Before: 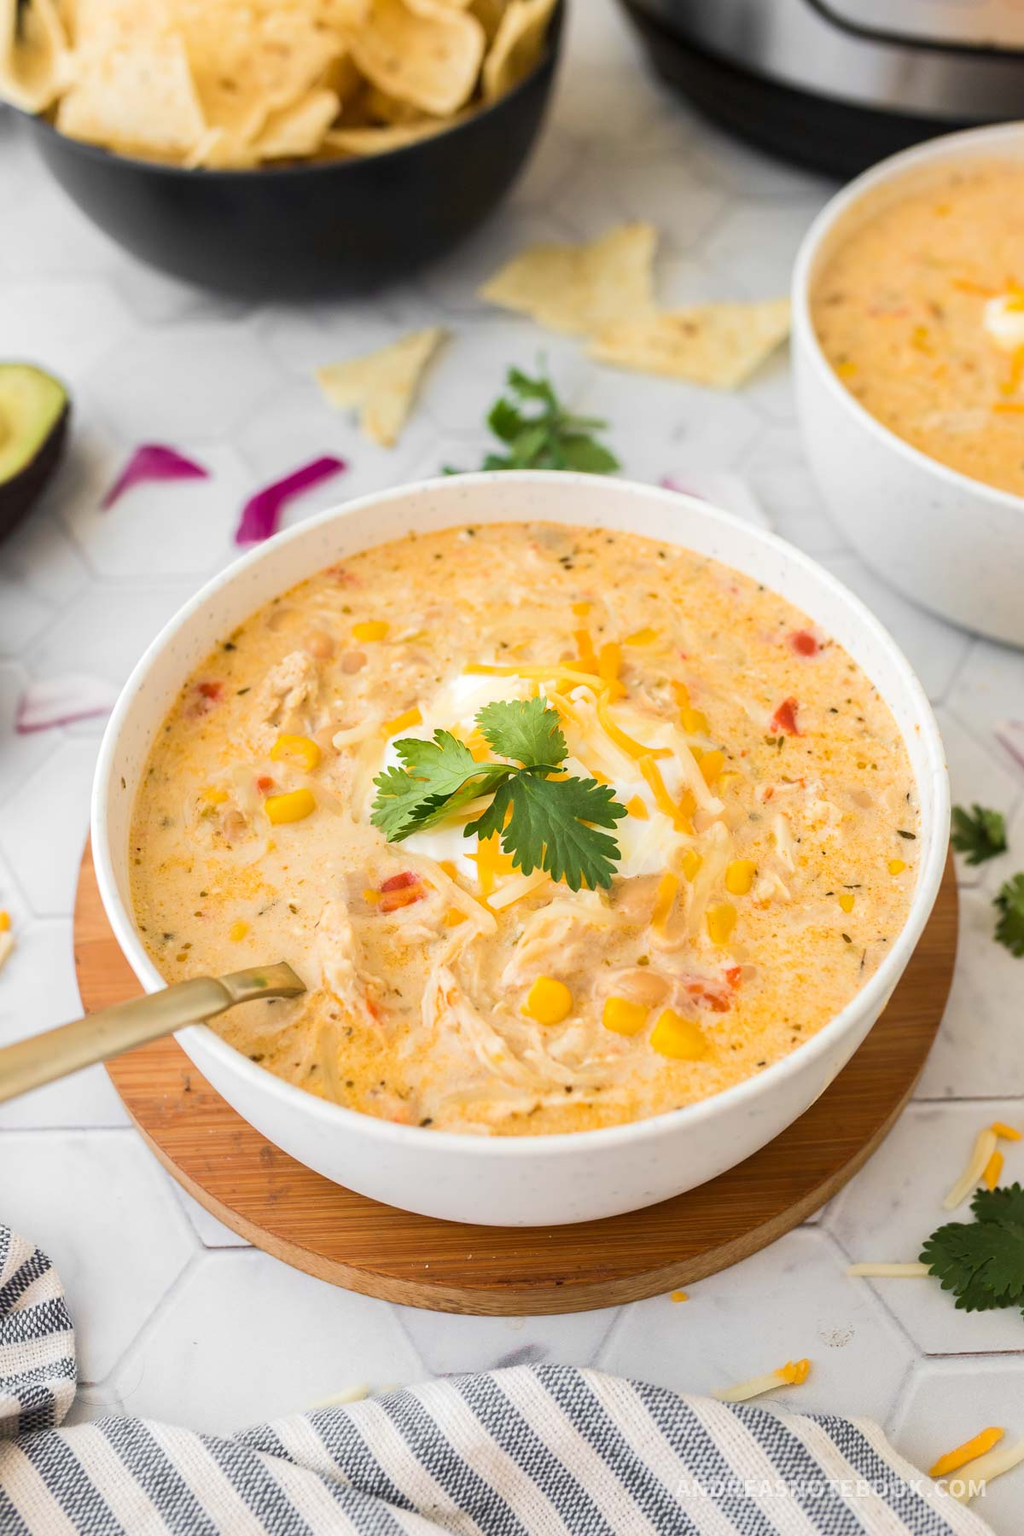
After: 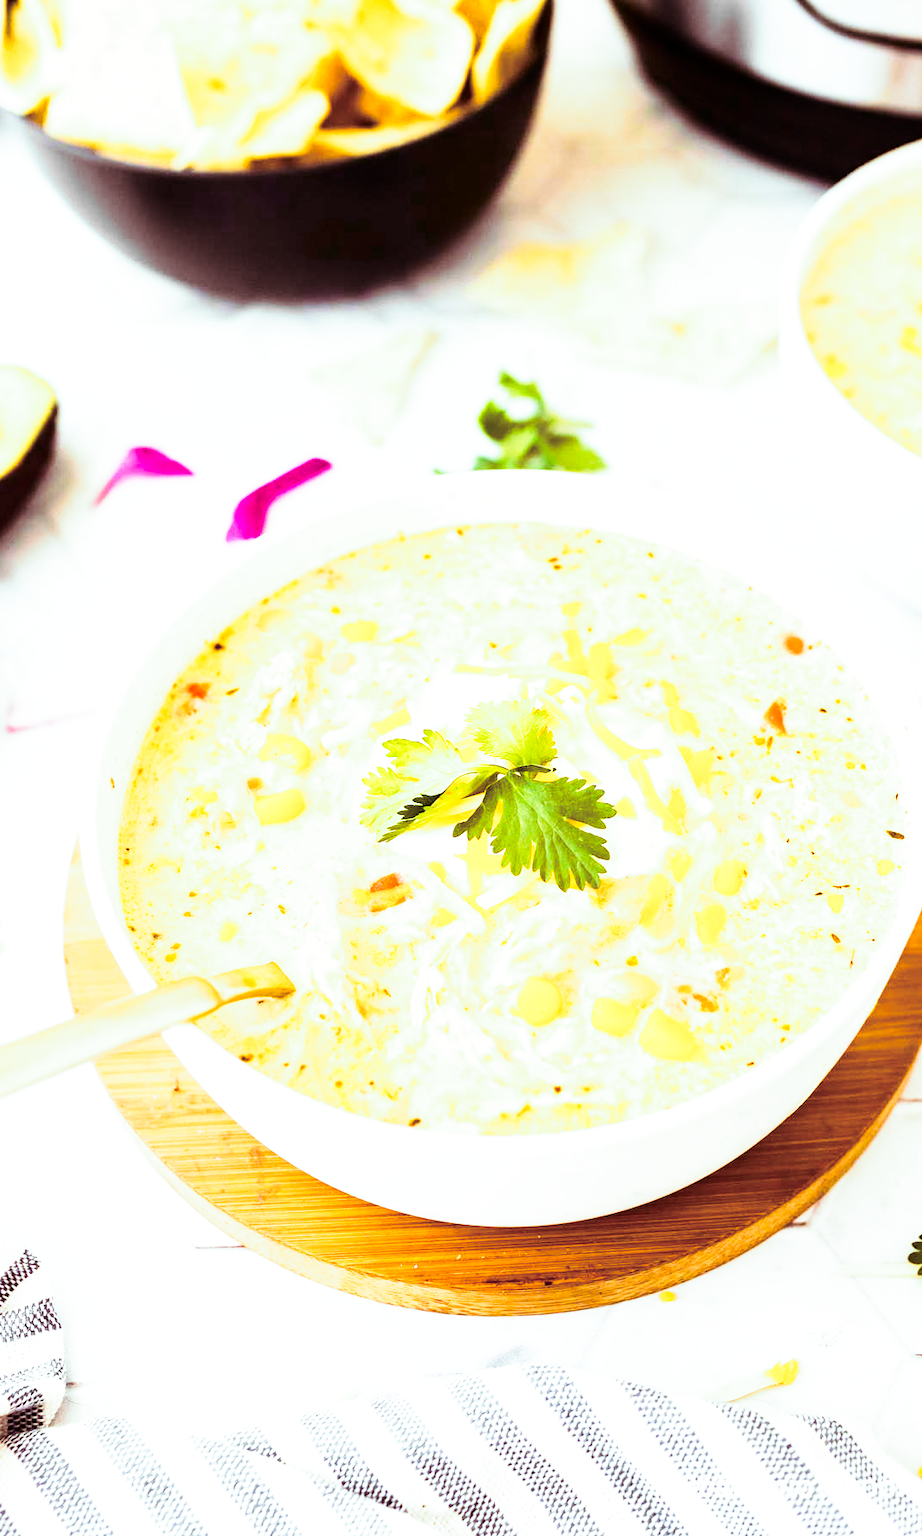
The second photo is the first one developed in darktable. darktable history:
crop and rotate: left 1.088%, right 8.807%
base curve: curves: ch0 [(0, 0) (0.012, 0.01) (0.073, 0.168) (0.31, 0.711) (0.645, 0.957) (1, 1)], preserve colors none
split-toning: highlights › hue 180°
color balance rgb: perceptual saturation grading › global saturation 25%, perceptual saturation grading › highlights -50%, perceptual saturation grading › shadows 30%, perceptual brilliance grading › global brilliance 12%, global vibrance 20%
contrast brightness saturation: contrast 0.28
